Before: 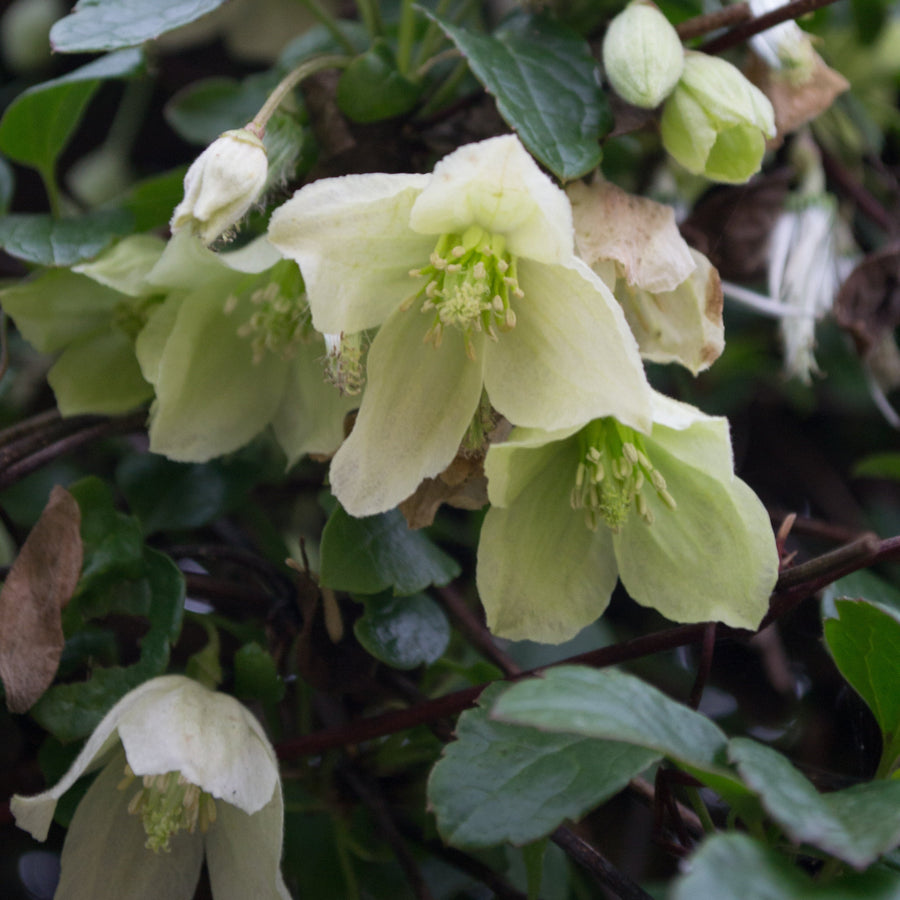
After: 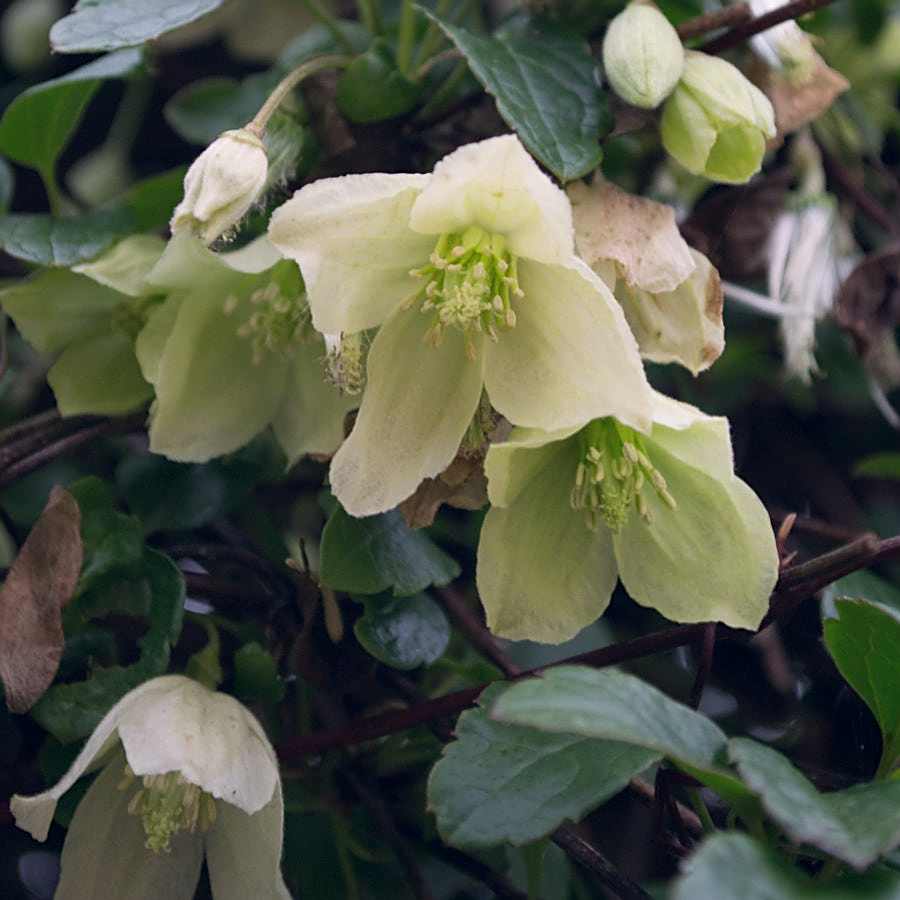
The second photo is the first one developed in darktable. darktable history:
sharpen: on, module defaults
color balance rgb: shadows lift › hue 87.51°, highlights gain › chroma 1.62%, highlights gain › hue 55.1°, global offset › chroma 0.06%, global offset › hue 253.66°, linear chroma grading › global chroma 0.5%
